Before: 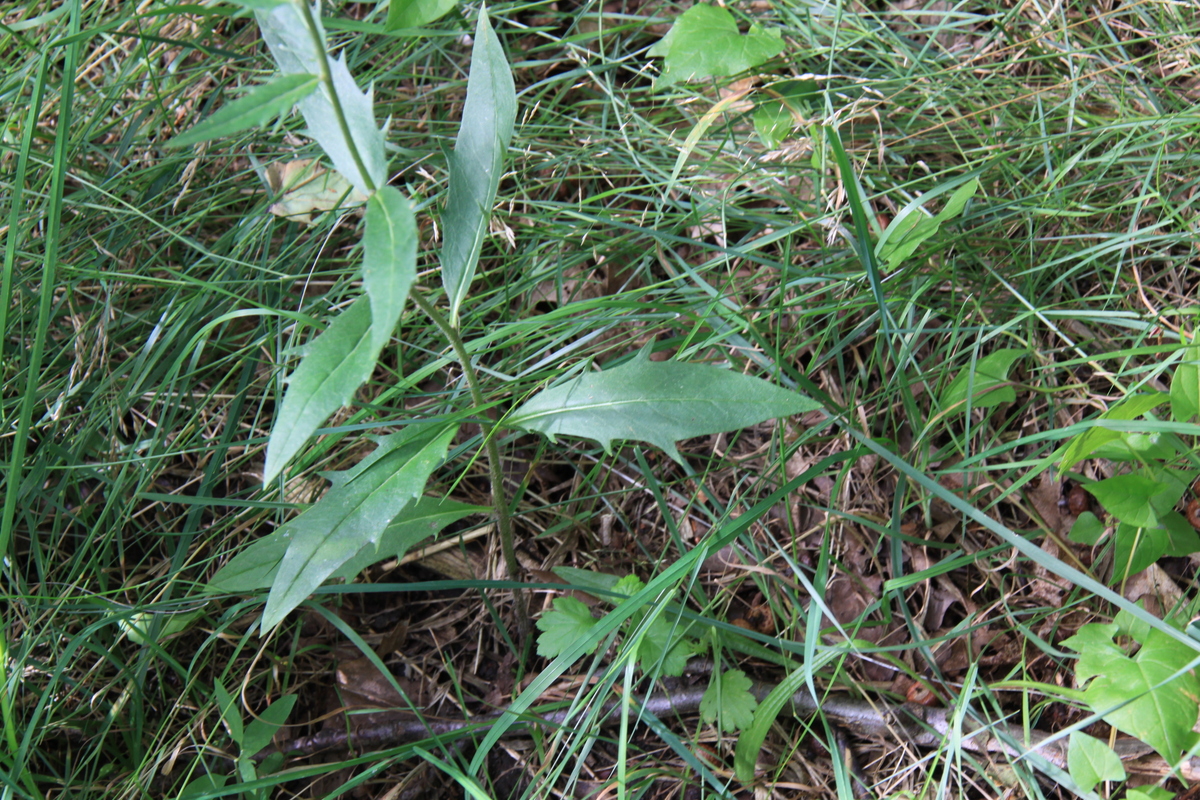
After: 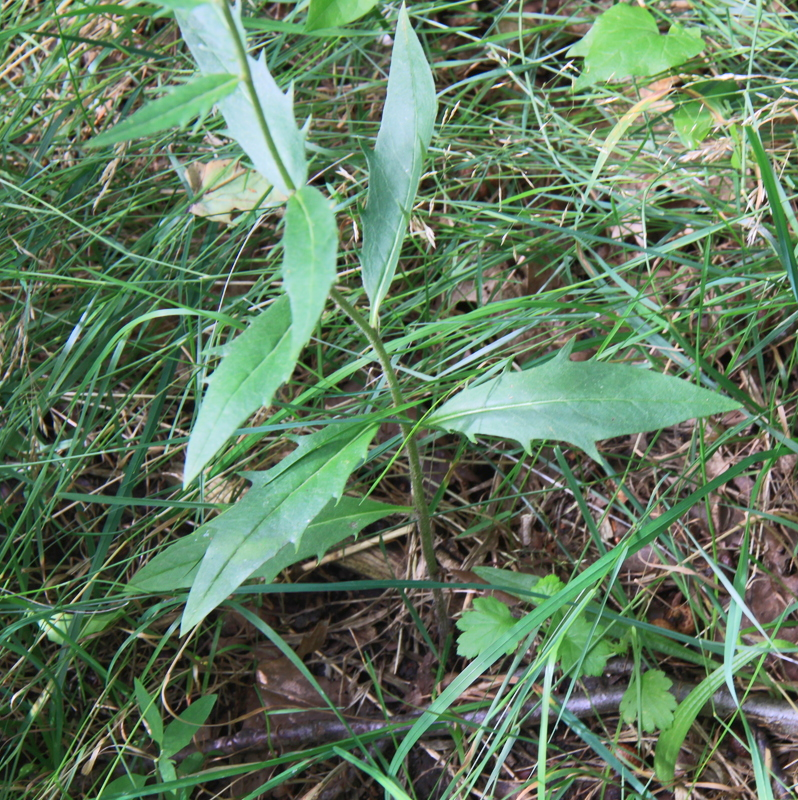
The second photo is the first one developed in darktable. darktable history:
tone curve: curves: ch0 [(0, 0) (0.003, 0.026) (0.011, 0.03) (0.025, 0.047) (0.044, 0.082) (0.069, 0.119) (0.1, 0.157) (0.136, 0.19) (0.177, 0.231) (0.224, 0.27) (0.277, 0.318) (0.335, 0.383) (0.399, 0.456) (0.468, 0.532) (0.543, 0.618) (0.623, 0.71) (0.709, 0.786) (0.801, 0.851) (0.898, 0.908) (1, 1)], color space Lab, linked channels, preserve colors none
crop and rotate: left 6.683%, right 26.777%
